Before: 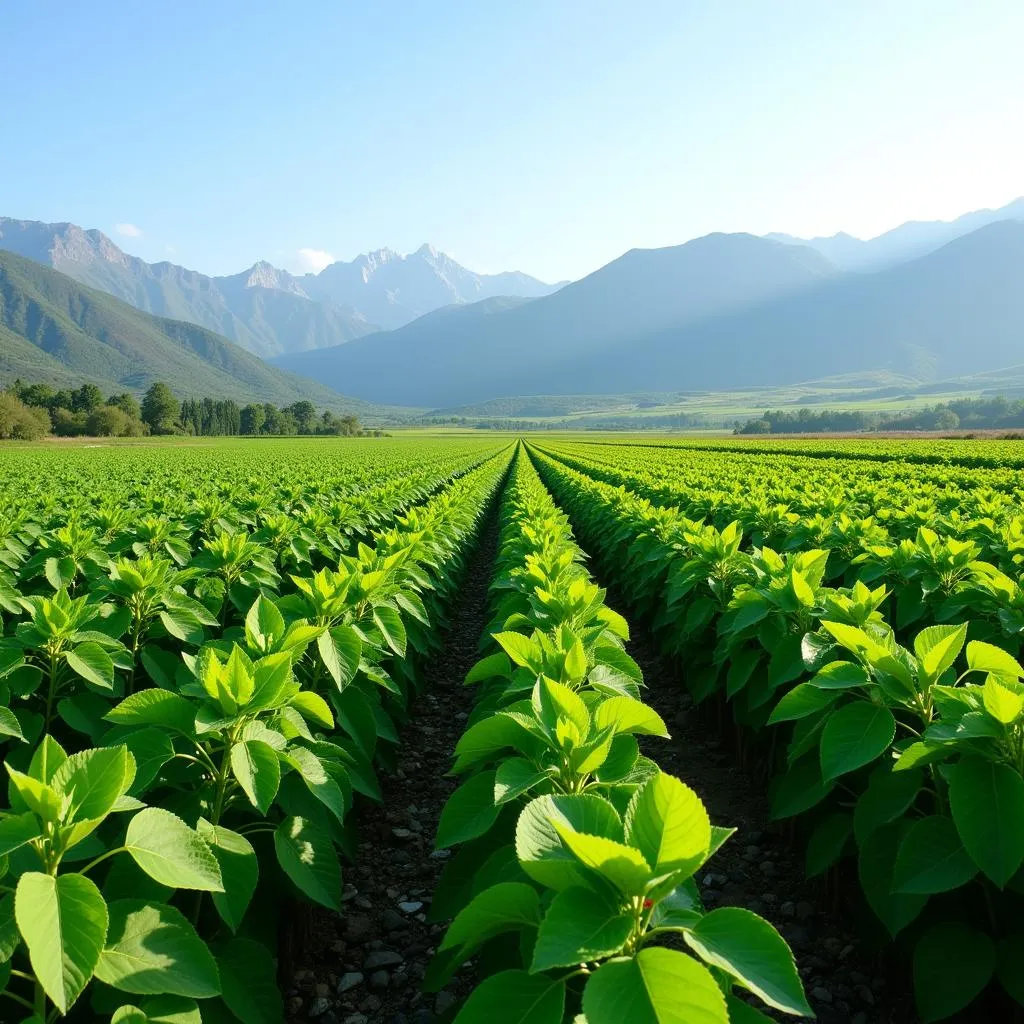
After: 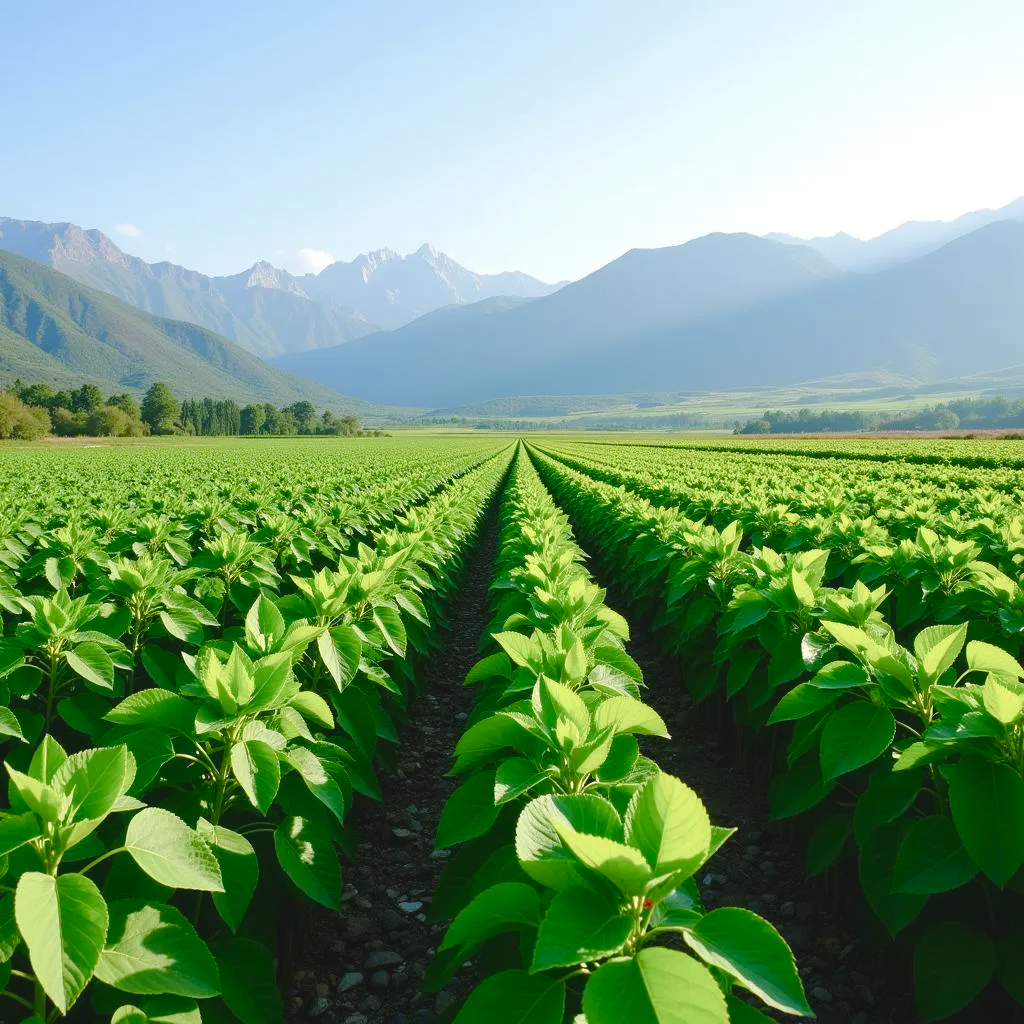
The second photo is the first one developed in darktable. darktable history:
color balance rgb: highlights gain › chroma 0.264%, highlights gain › hue 331.97°, global offset › luminance 0.508%, perceptual saturation grading › global saturation 20%, perceptual saturation grading › highlights -49.859%, perceptual saturation grading › shadows 26.089%, perceptual brilliance grading › mid-tones 9.429%, perceptual brilliance grading › shadows 15.493%
